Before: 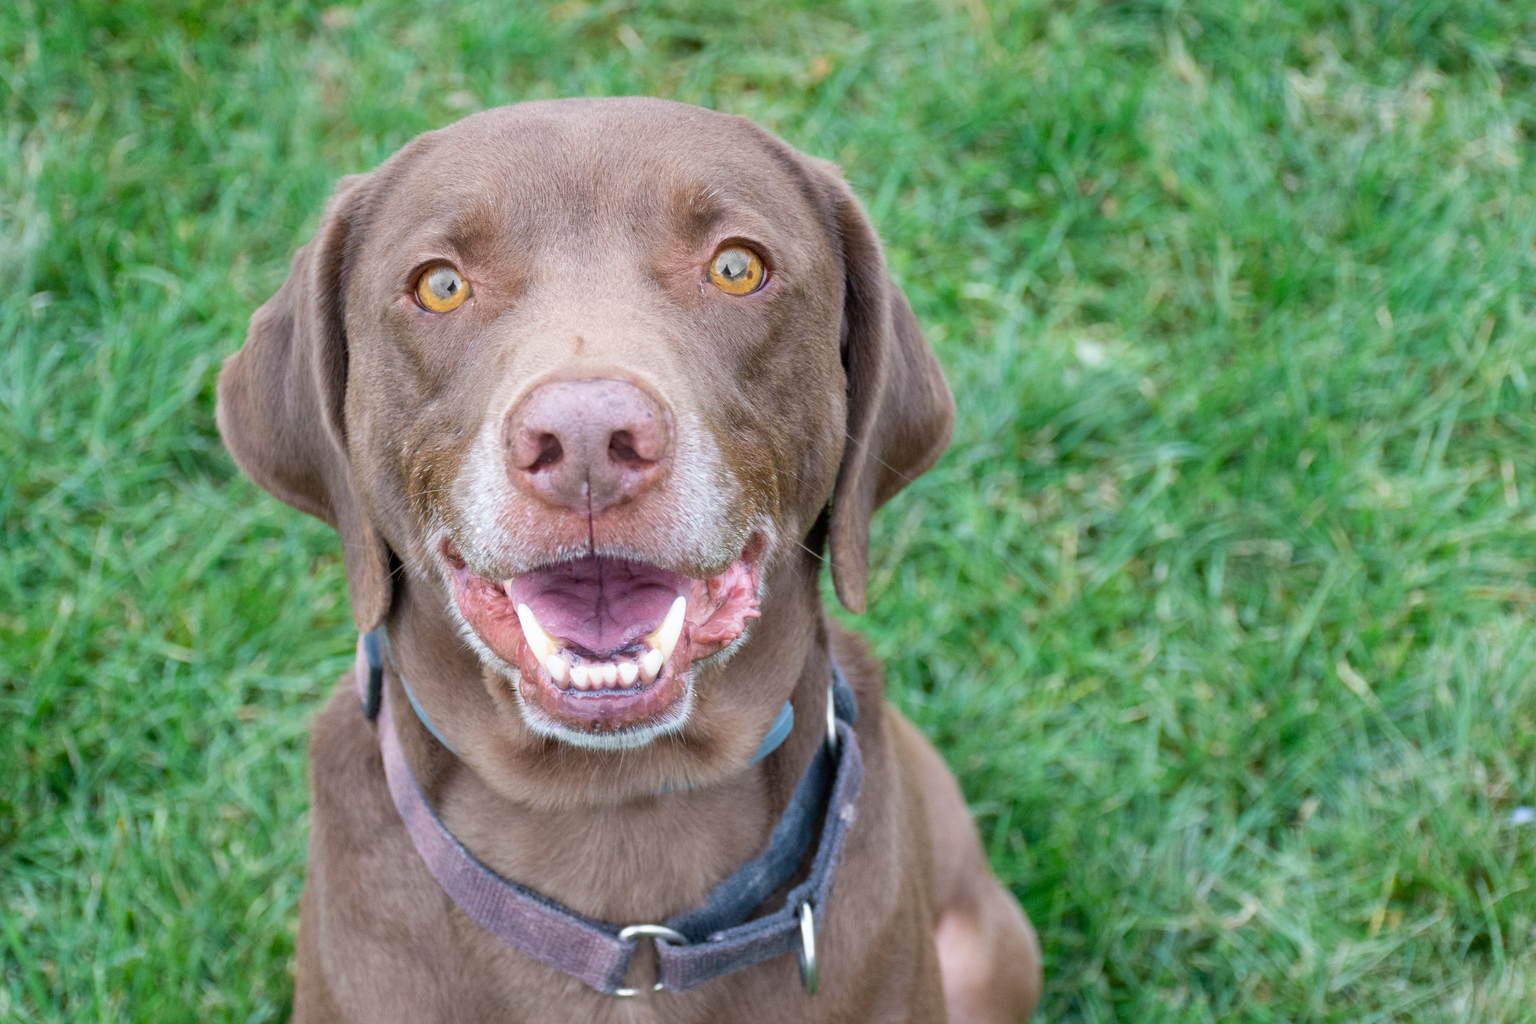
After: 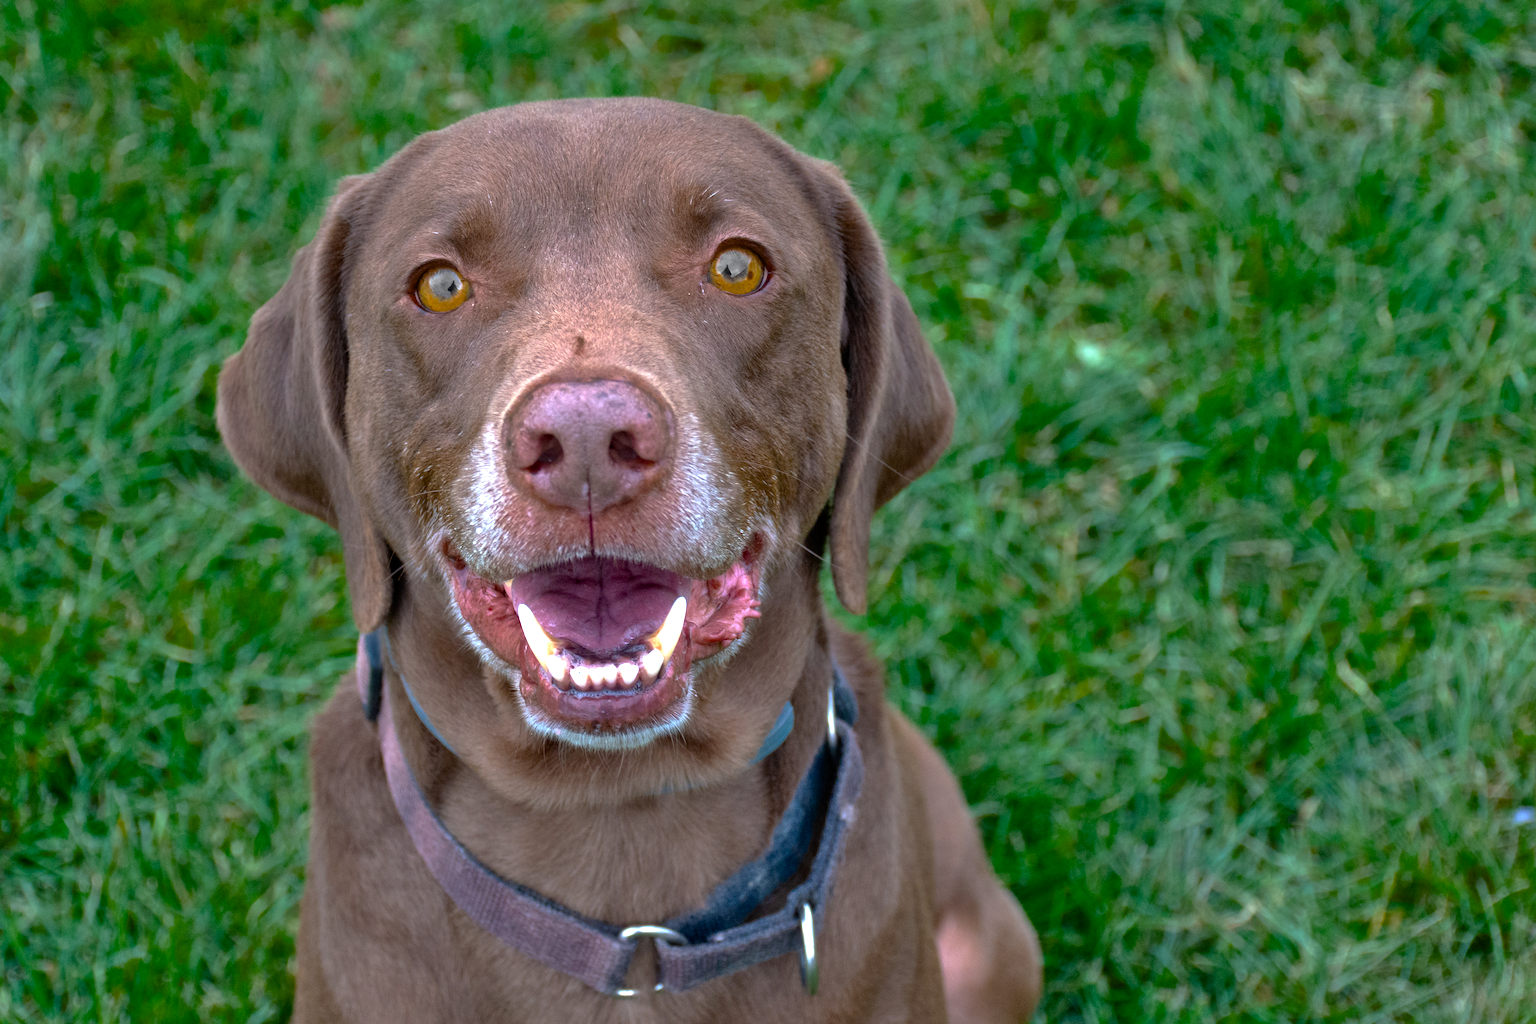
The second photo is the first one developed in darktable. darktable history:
base curve: curves: ch0 [(0, 0) (0.826, 0.587) (1, 1)], preserve colors none
color balance rgb: perceptual saturation grading › global saturation 30.123%, global vibrance 9.835%, contrast 15.075%, saturation formula JzAzBz (2021)
shadows and highlights: radius 100.29, shadows 50.47, highlights -64.37, soften with gaussian
